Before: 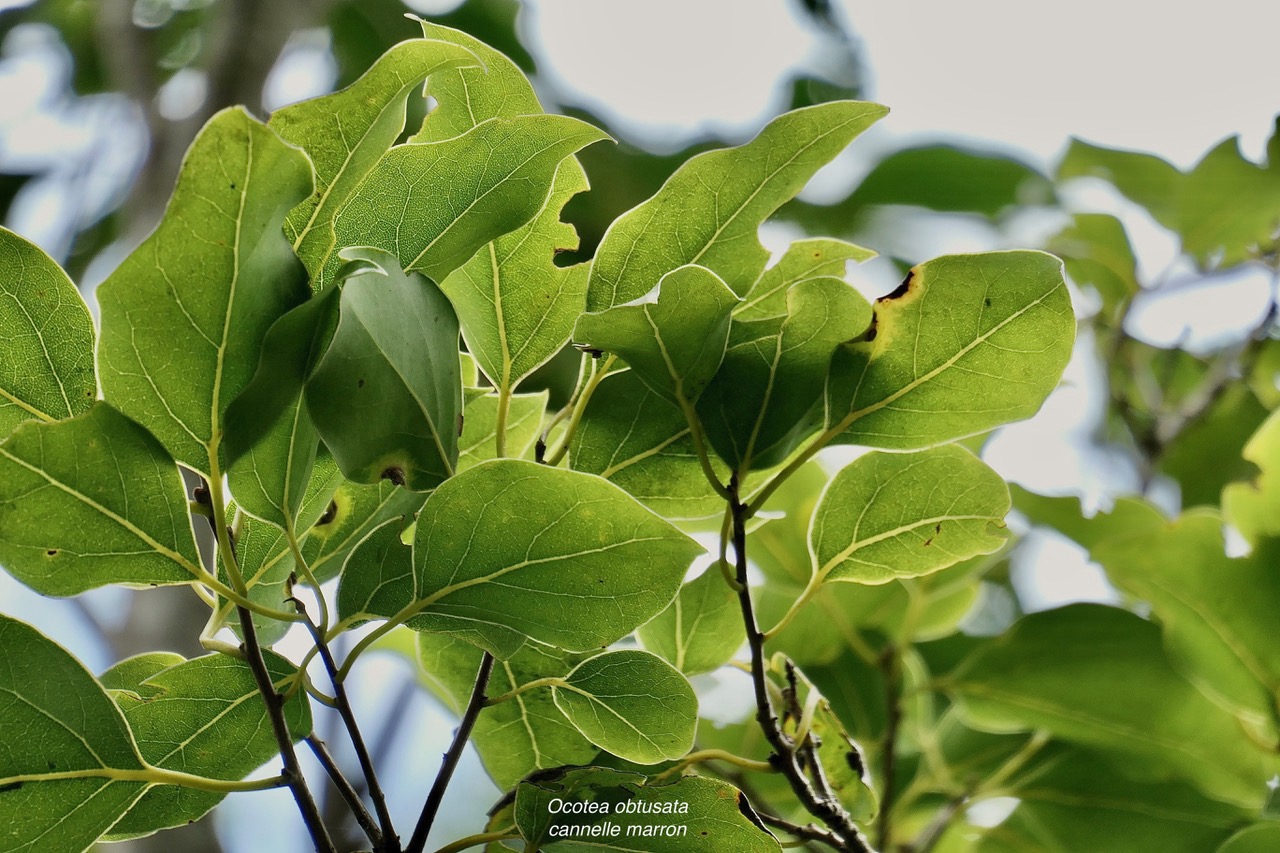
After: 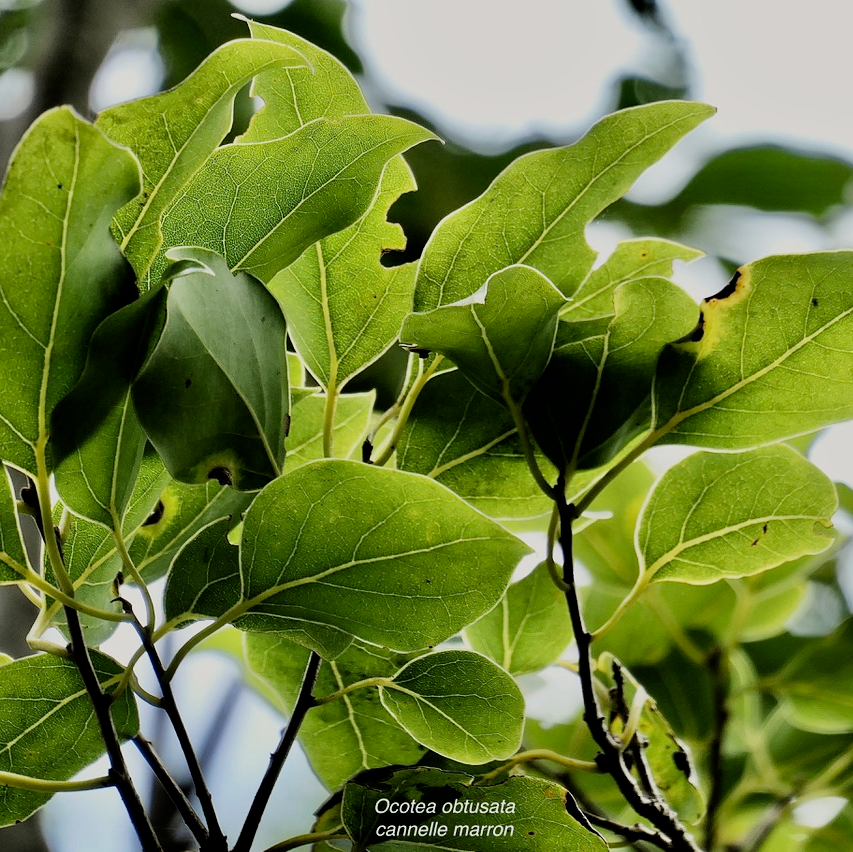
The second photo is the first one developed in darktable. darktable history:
filmic rgb: black relative exposure -5 EV, white relative exposure 3.5 EV, hardness 3.19, contrast 1.3, highlights saturation mix -50%
crop and rotate: left 13.537%, right 19.796%
